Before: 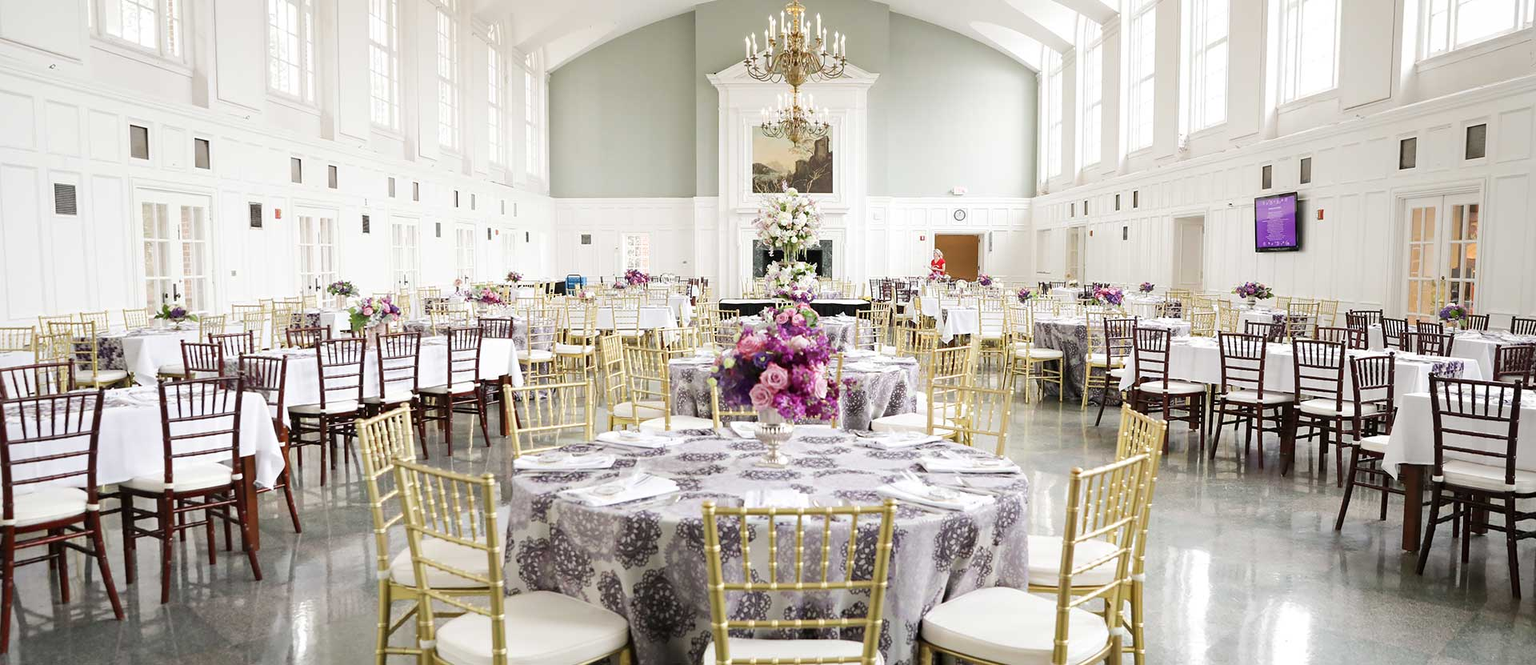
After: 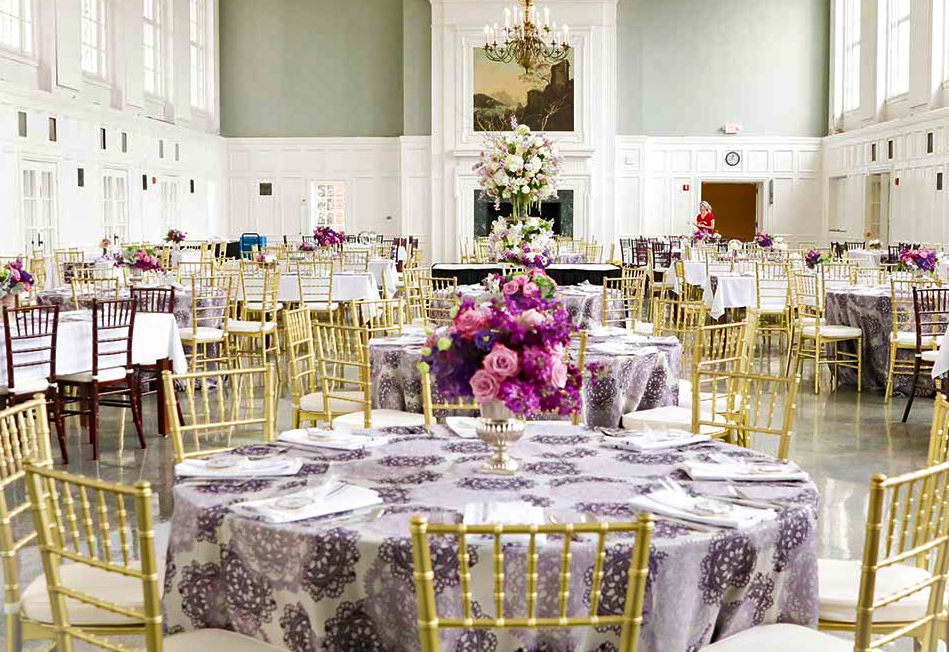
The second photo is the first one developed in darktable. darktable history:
haze removal: compatibility mode true, adaptive false
local contrast: mode bilateral grid, contrast 10, coarseness 25, detail 115%, midtone range 0.2
crop and rotate: angle 0.02°, left 24.353%, top 13.219%, right 26.156%, bottom 8.224%
velvia: strength 30%
shadows and highlights: shadows 60, soften with gaussian
contrast brightness saturation: saturation 0.13
vignetting: fall-off start 100%, brightness 0.3, saturation 0
white balance: red 1, blue 1
